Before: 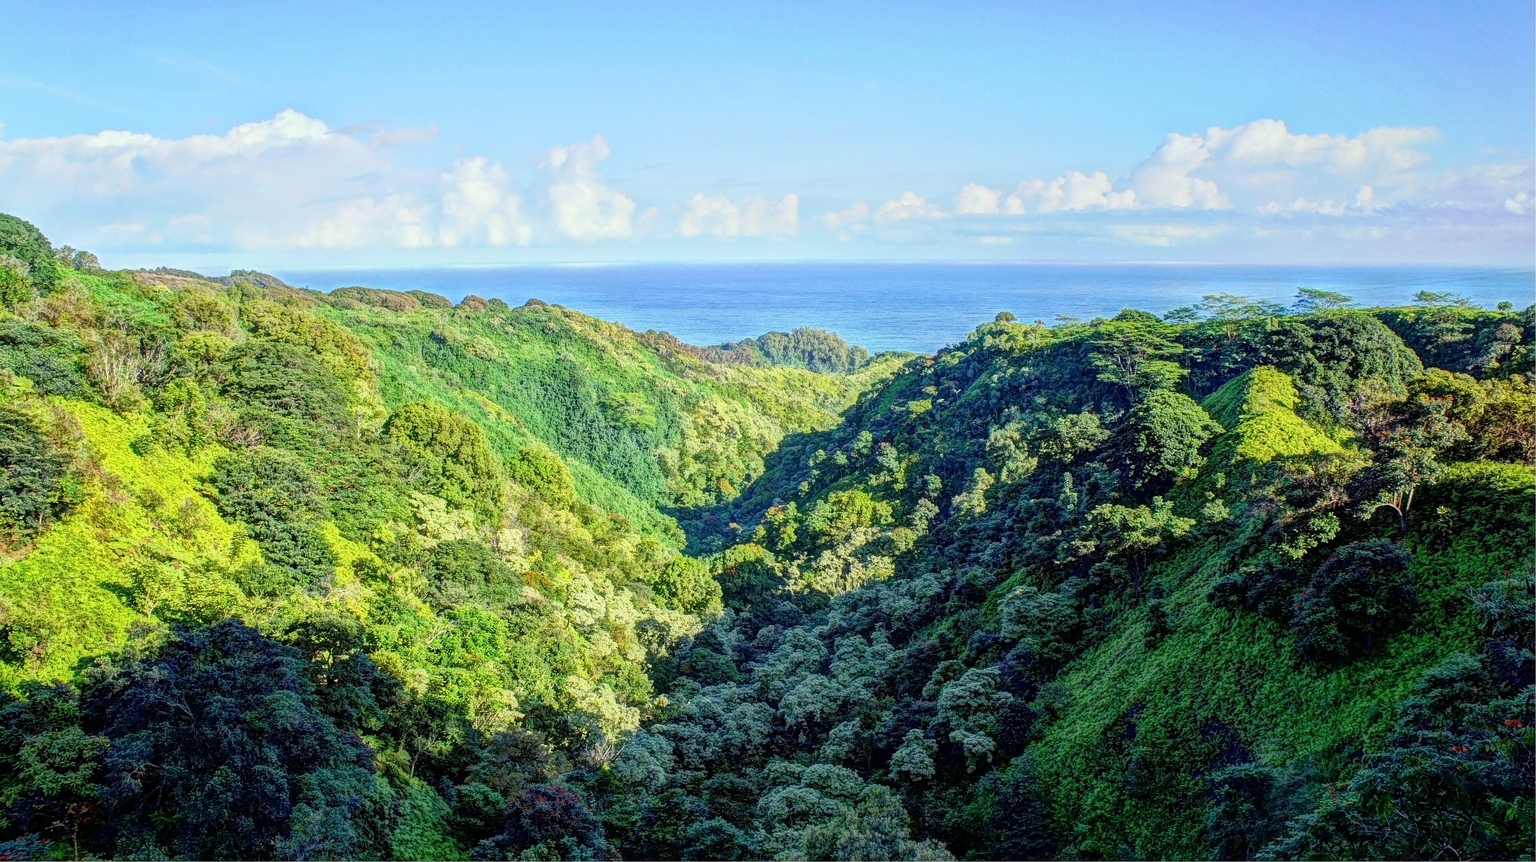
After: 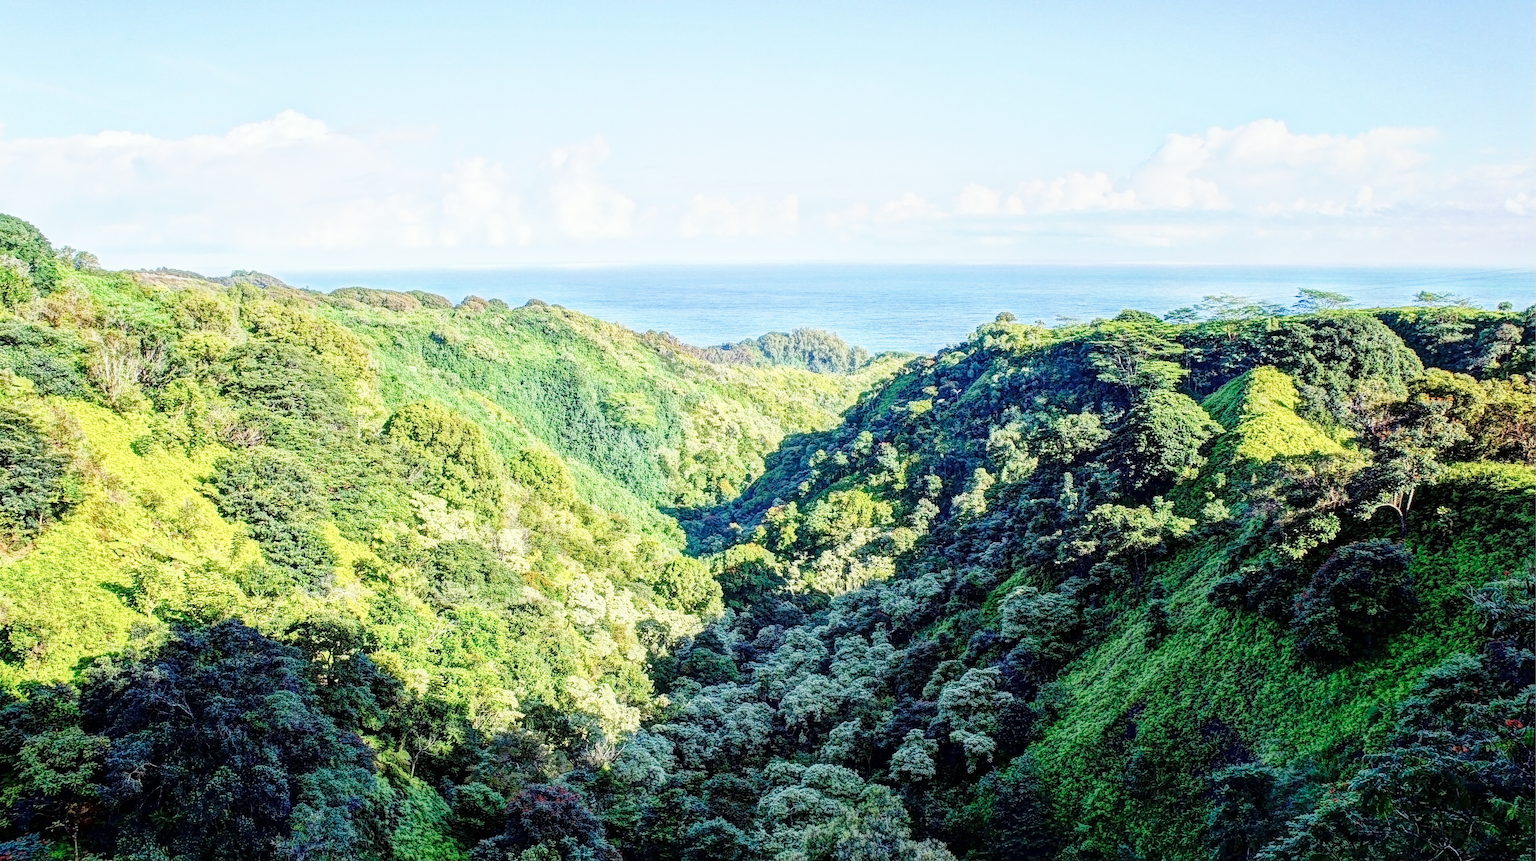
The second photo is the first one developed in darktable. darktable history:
base curve: curves: ch0 [(0, 0) (0.028, 0.03) (0.121, 0.232) (0.46, 0.748) (0.859, 0.968) (1, 1)], preserve colors none
color correction: highlights b* 0.061, saturation 0.868
